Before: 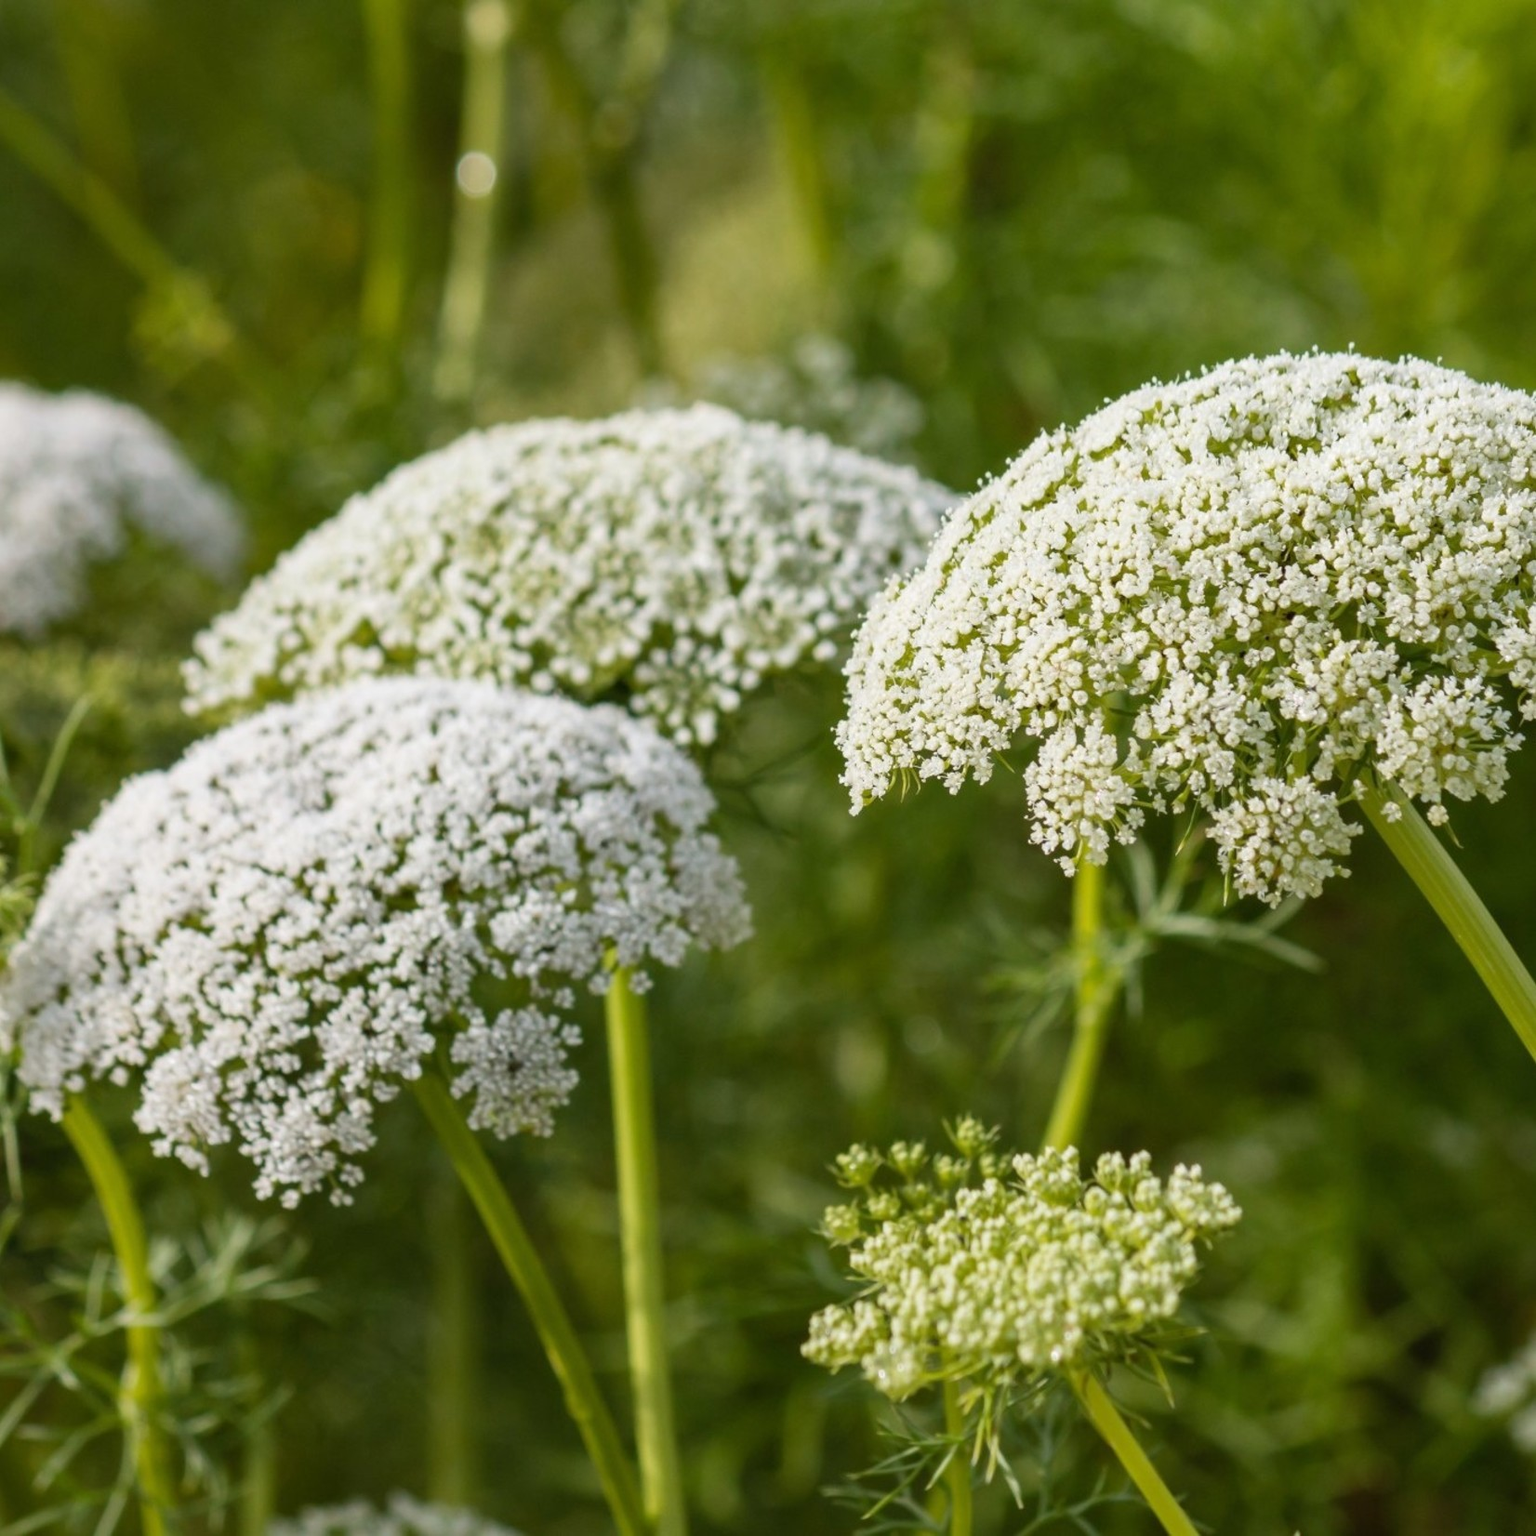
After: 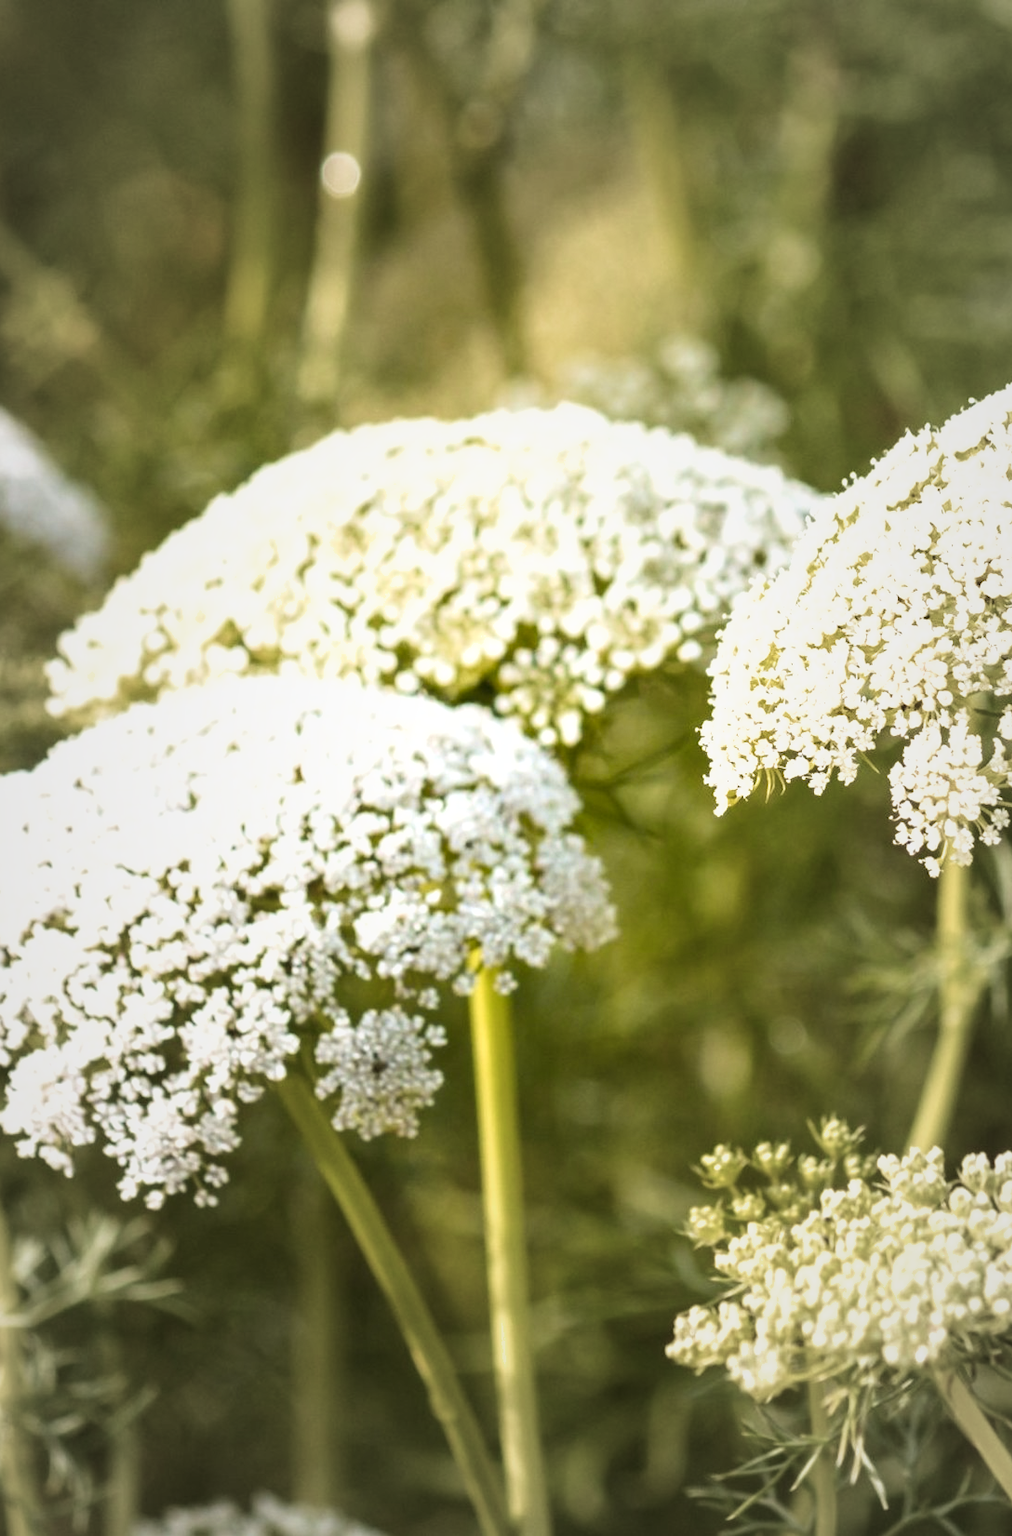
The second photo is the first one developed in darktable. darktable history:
velvia: on, module defaults
color balance rgb: perceptual saturation grading › global saturation 0.496%, hue shift -12.18°, perceptual brilliance grading › highlights 5.934%, perceptual brilliance grading › mid-tones 17.337%, perceptual brilliance grading › shadows -5.542%
vignetting: fall-off start 16.24%, fall-off radius 100.04%, brightness -0.272, width/height ratio 0.716
crop and rotate: left 8.871%, right 25.226%
exposure: exposure 0.735 EV, compensate highlight preservation false
contrast equalizer: y [[0.439, 0.44, 0.442, 0.457, 0.493, 0.498], [0.5 ×6], [0.5 ×6], [0 ×6], [0 ×6]], mix 0.134
shadows and highlights: shadows 1.8, highlights 38.8, highlights color adjustment 0.186%
